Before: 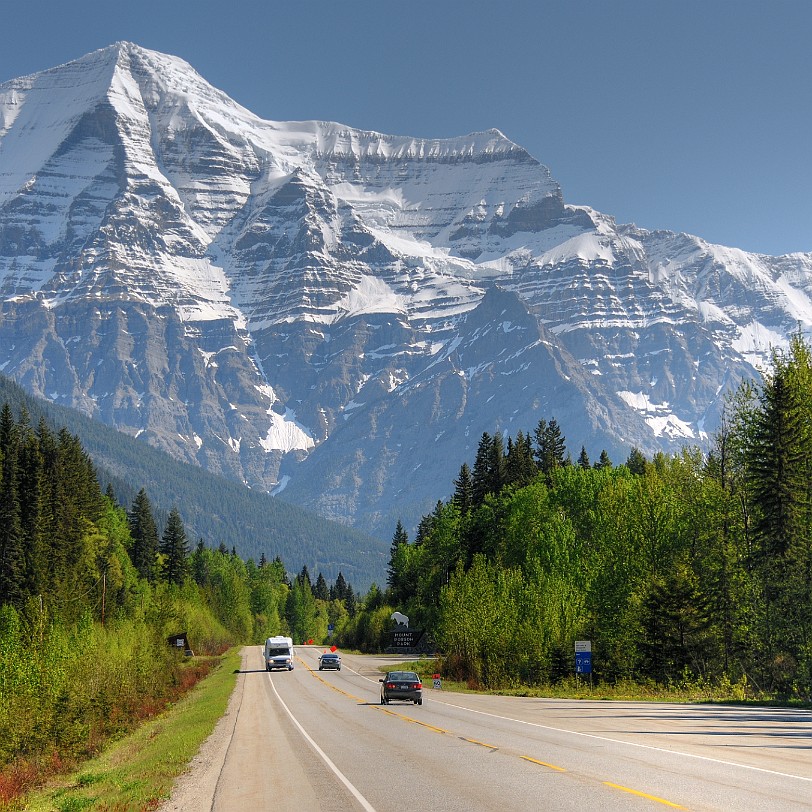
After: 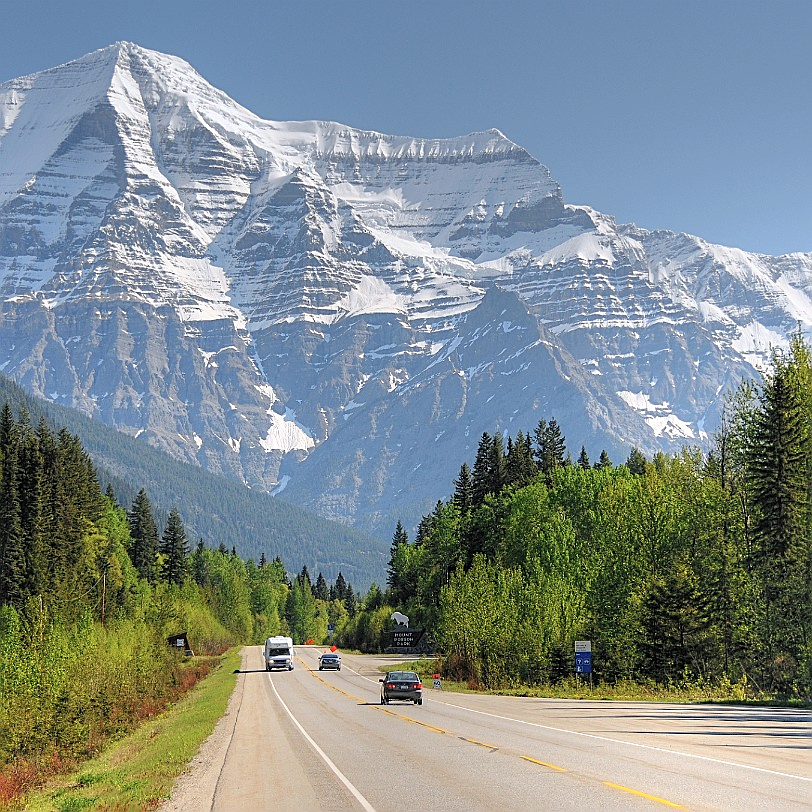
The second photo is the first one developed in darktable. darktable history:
sharpen: on, module defaults
contrast brightness saturation: brightness 0.124
